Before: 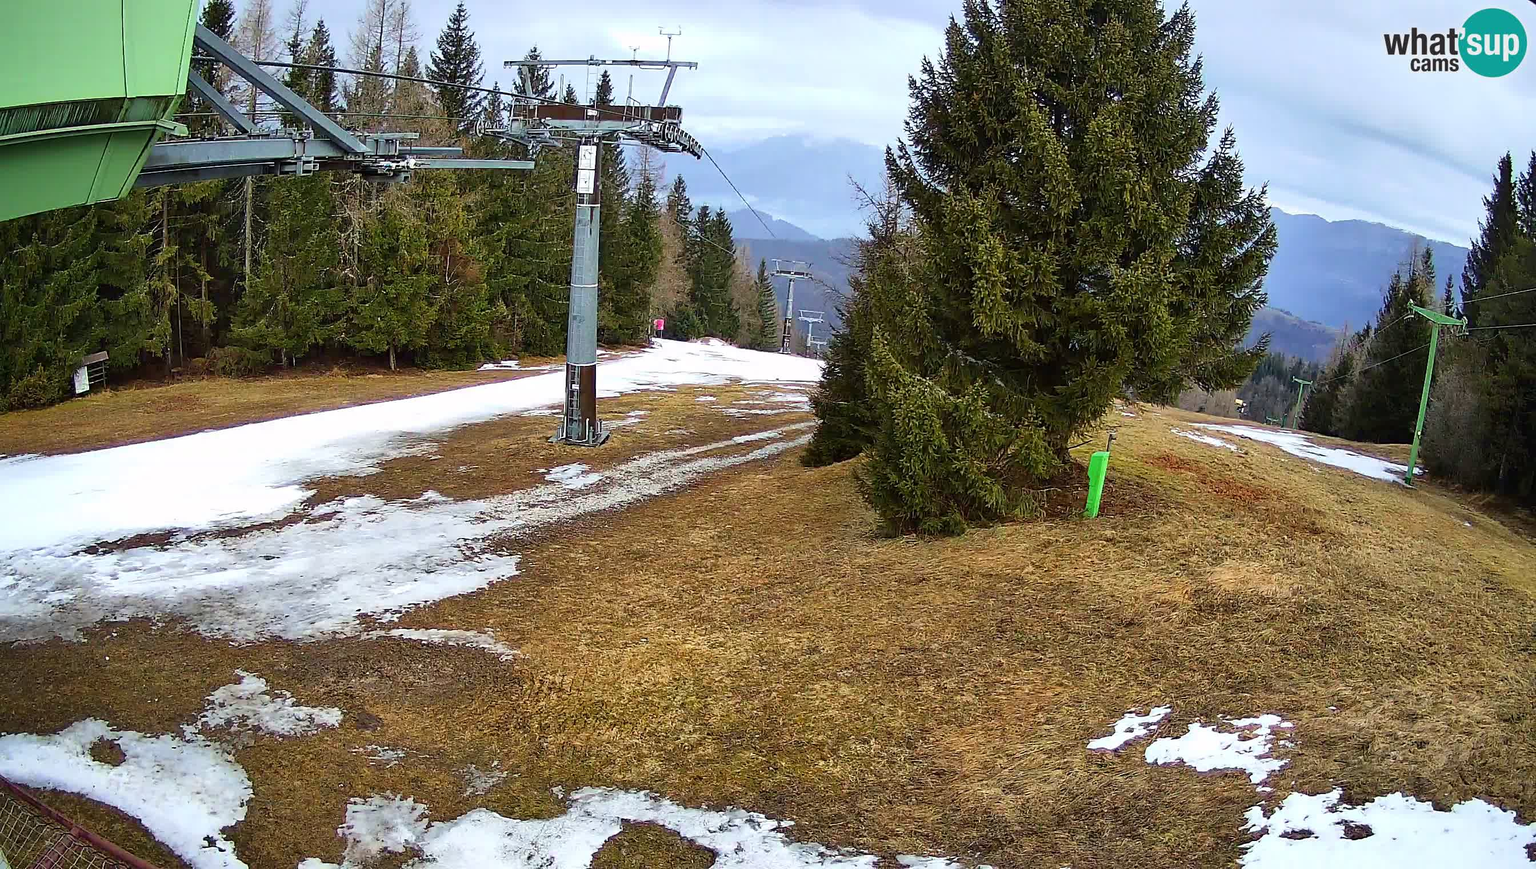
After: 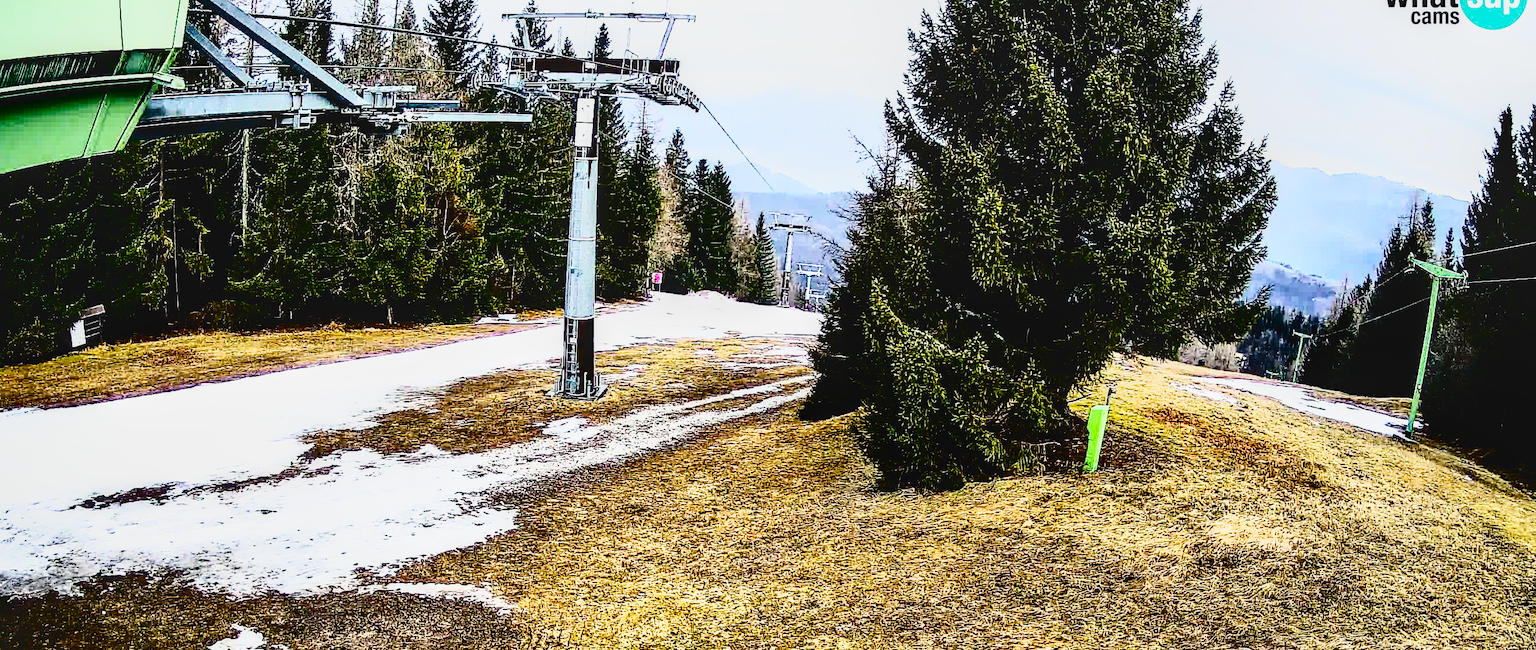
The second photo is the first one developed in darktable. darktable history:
local contrast: detail 130%
exposure: compensate exposure bias true, compensate highlight preservation false
filmic rgb: black relative exposure -4.17 EV, white relative exposure 5.11 EV, hardness 2.07, contrast 1.178, add noise in highlights 0.002, preserve chrominance no, color science v3 (2019), use custom middle-gray values true, contrast in highlights soft
tone equalizer: -8 EV -0.75 EV, -7 EV -0.679 EV, -6 EV -0.6 EV, -5 EV -0.393 EV, -3 EV 0.373 EV, -2 EV 0.6 EV, -1 EV 0.693 EV, +0 EV 0.754 EV, edges refinement/feathering 500, mask exposure compensation -1.57 EV, preserve details no
crop: left 0.294%, top 5.524%, bottom 19.754%
tone curve: curves: ch0 [(0, 0) (0.003, 0.006) (0.011, 0.008) (0.025, 0.011) (0.044, 0.015) (0.069, 0.019) (0.1, 0.023) (0.136, 0.03) (0.177, 0.042) (0.224, 0.065) (0.277, 0.103) (0.335, 0.177) (0.399, 0.294) (0.468, 0.463) (0.543, 0.639) (0.623, 0.805) (0.709, 0.909) (0.801, 0.967) (0.898, 0.989) (1, 1)], color space Lab, independent channels, preserve colors none
color balance rgb: shadows lift › chroma 1.02%, shadows lift › hue 240.54°, power › chroma 1.023%, power › hue 252.85°, perceptual saturation grading › global saturation 19.308%, perceptual brilliance grading › global brilliance 11.444%, global vibrance 20%
